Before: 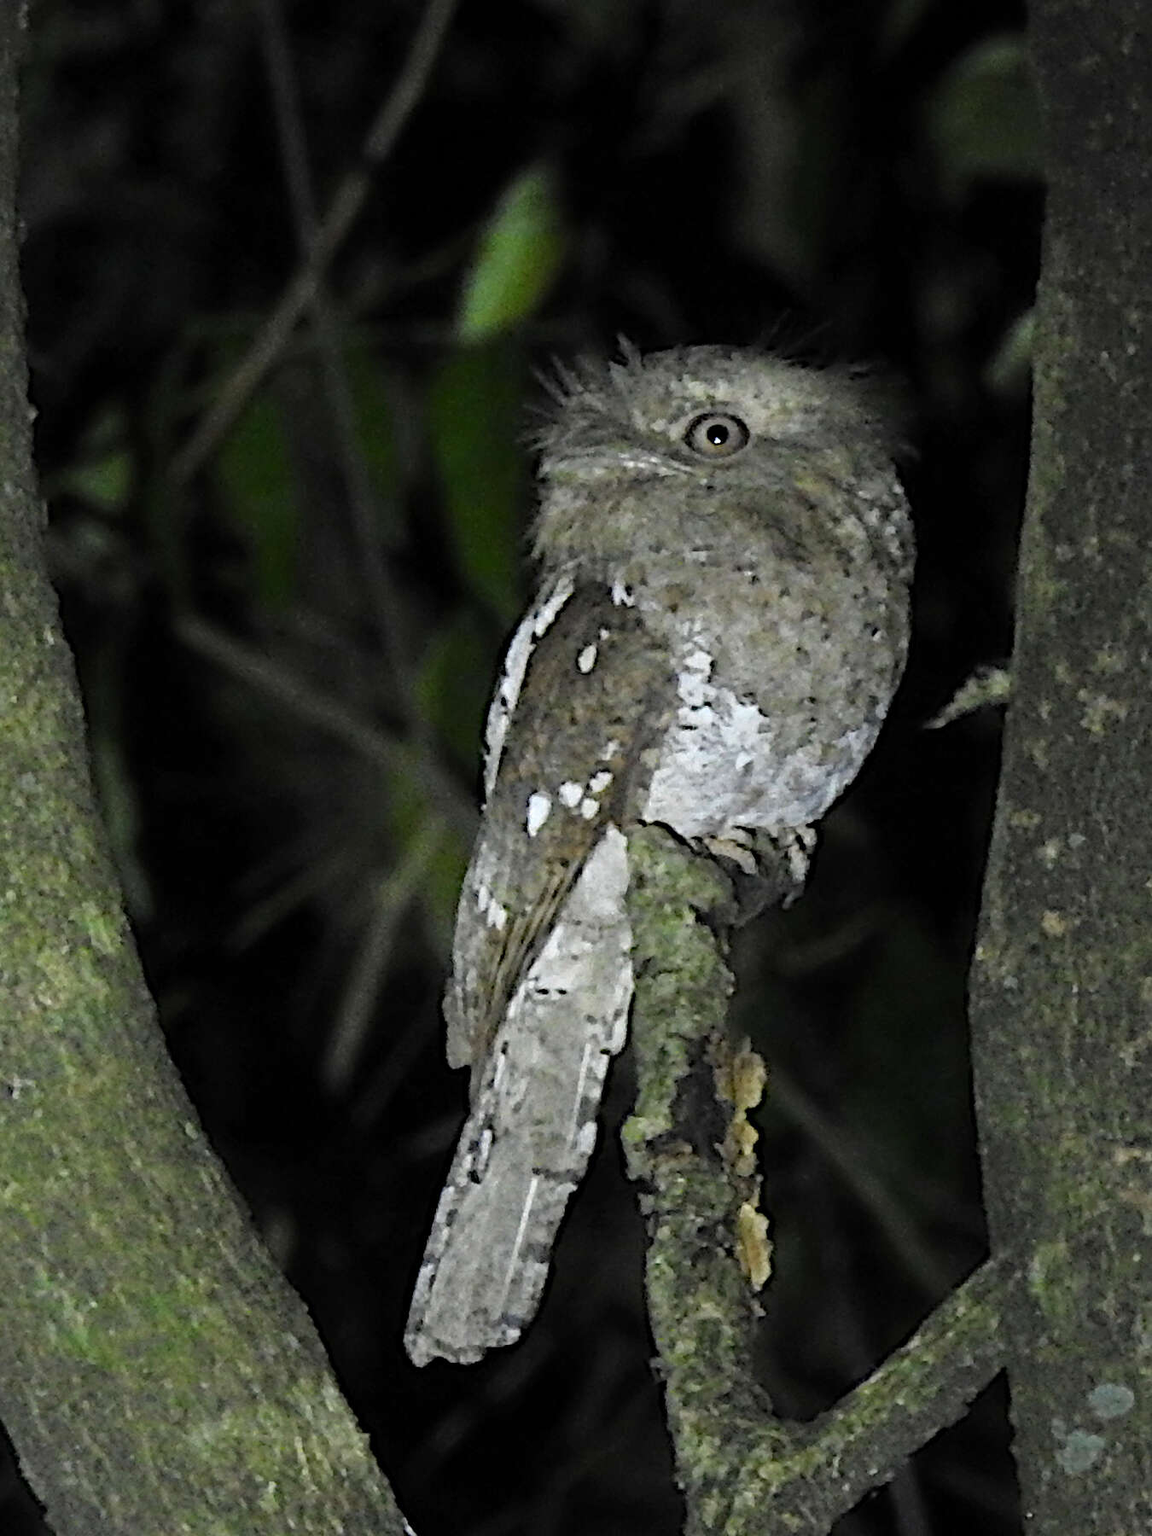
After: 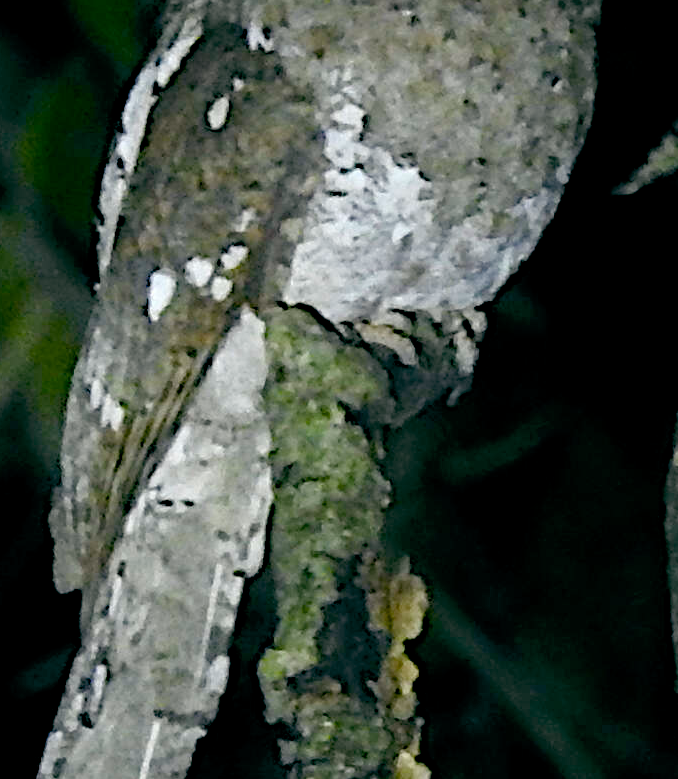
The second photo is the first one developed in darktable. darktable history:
crop: left 34.846%, top 36.666%, right 14.912%, bottom 20.036%
color balance rgb: shadows lift › chroma 3.226%, shadows lift › hue 278.01°, global offset › luminance -0.31%, global offset › chroma 0.114%, global offset › hue 166.76°, linear chroma grading › global chroma 14.747%, perceptual saturation grading › global saturation 20%, perceptual saturation grading › highlights -50.41%, perceptual saturation grading › shadows 30.081%, global vibrance 9.384%
